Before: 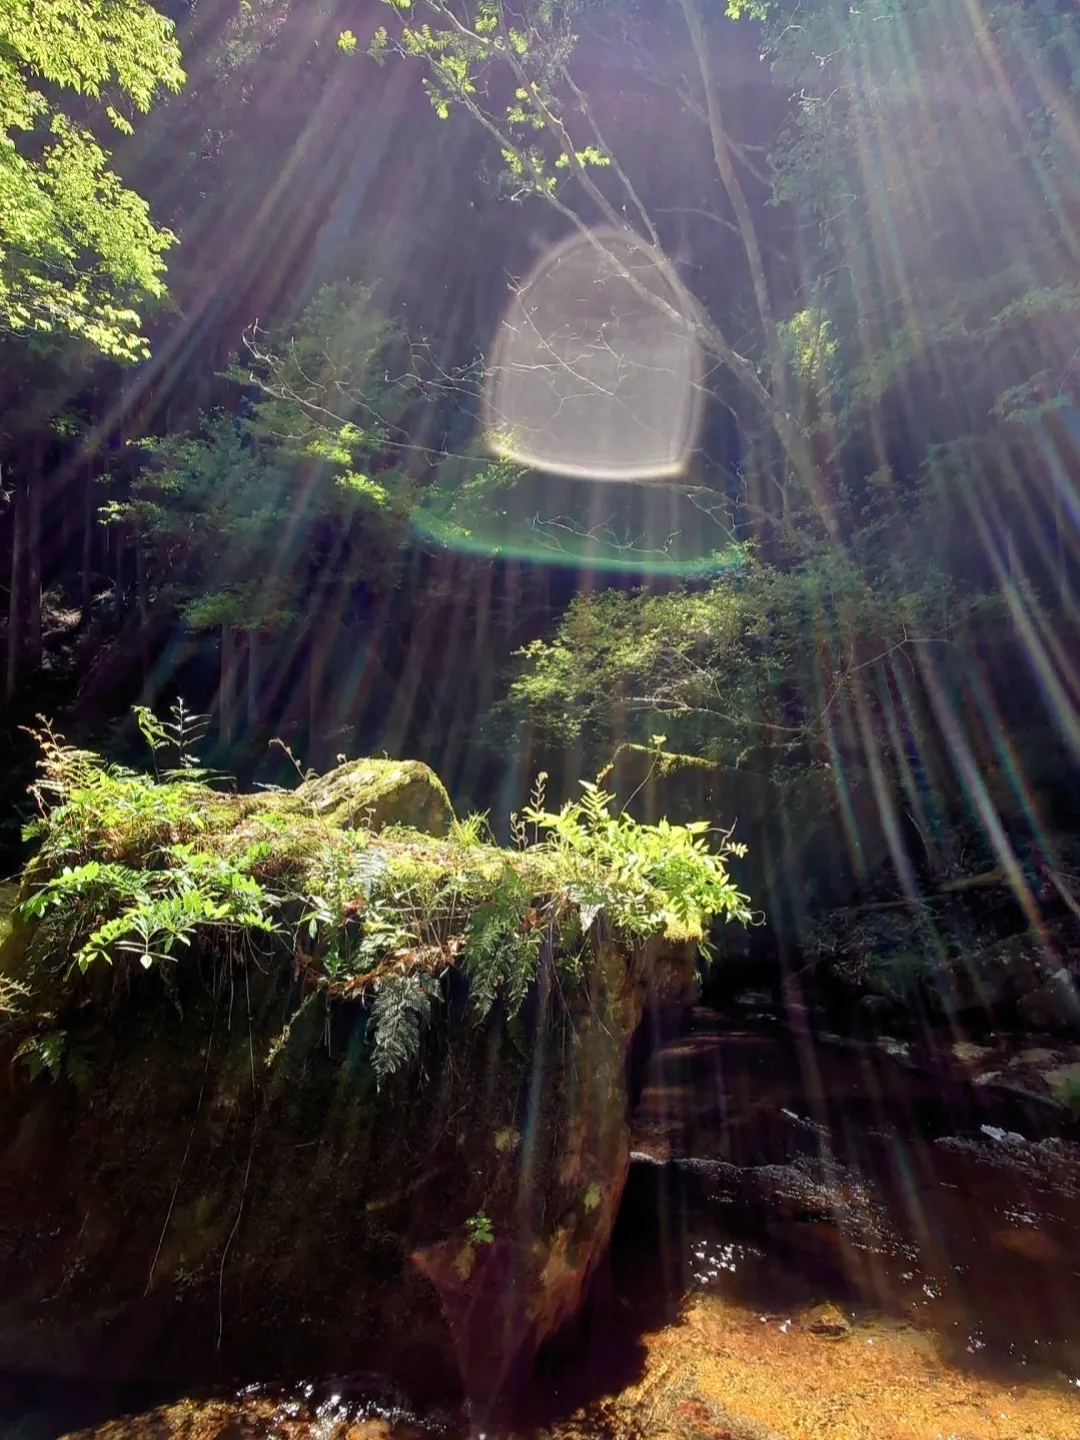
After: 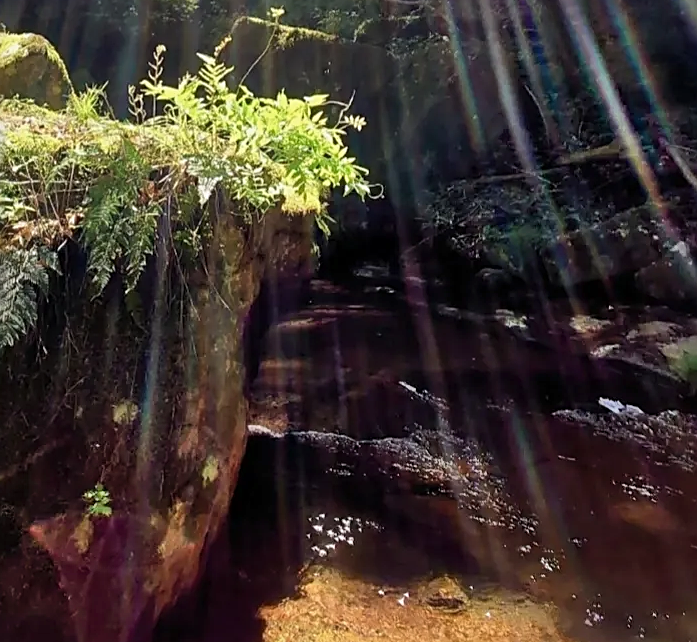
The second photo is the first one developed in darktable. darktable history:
sharpen: on, module defaults
shadows and highlights: white point adjustment -3.45, highlights -63.77, soften with gaussian
crop and rotate: left 35.403%, top 50.553%, bottom 4.844%
color zones: curves: ch1 [(0, 0.469) (0.001, 0.469) (0.12, 0.446) (0.248, 0.469) (0.5, 0.5) (0.748, 0.5) (0.999, 0.469) (1, 0.469)]
